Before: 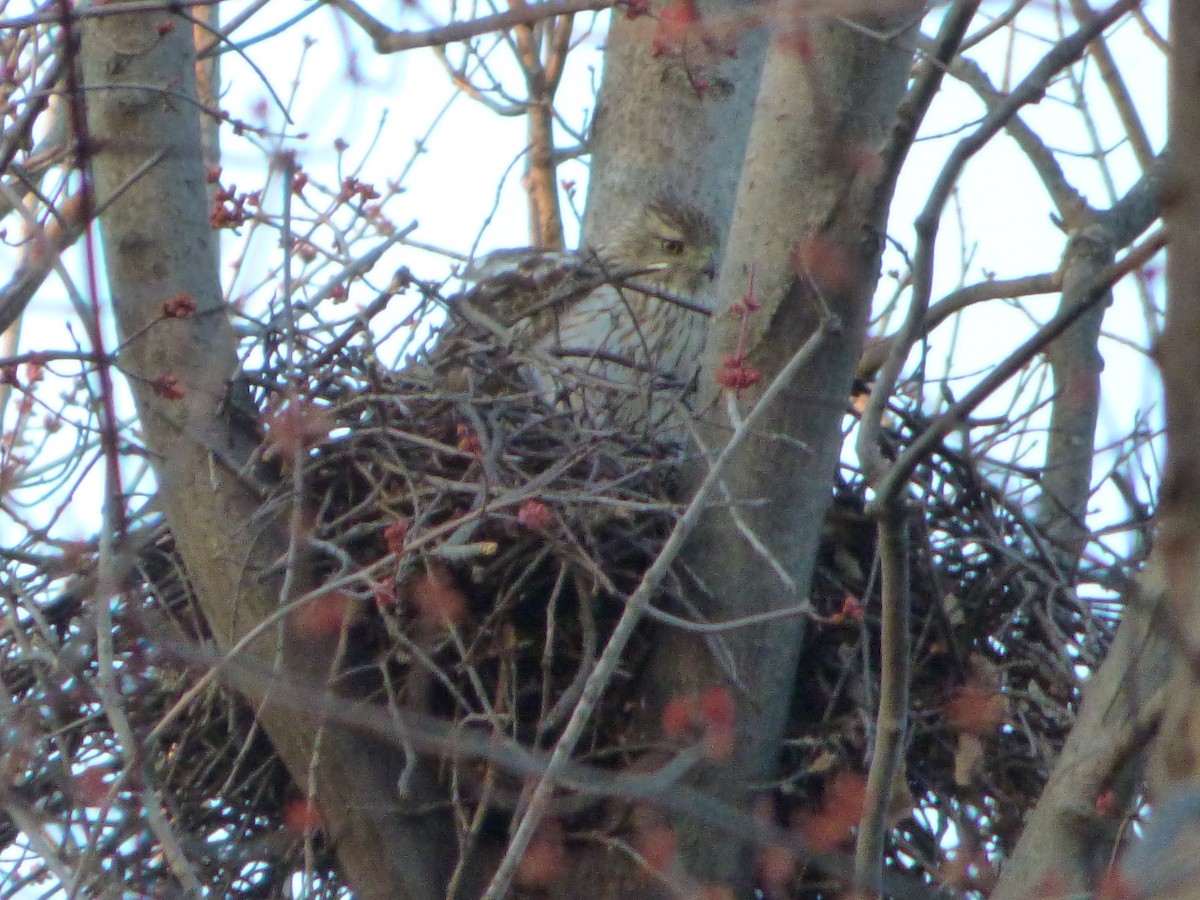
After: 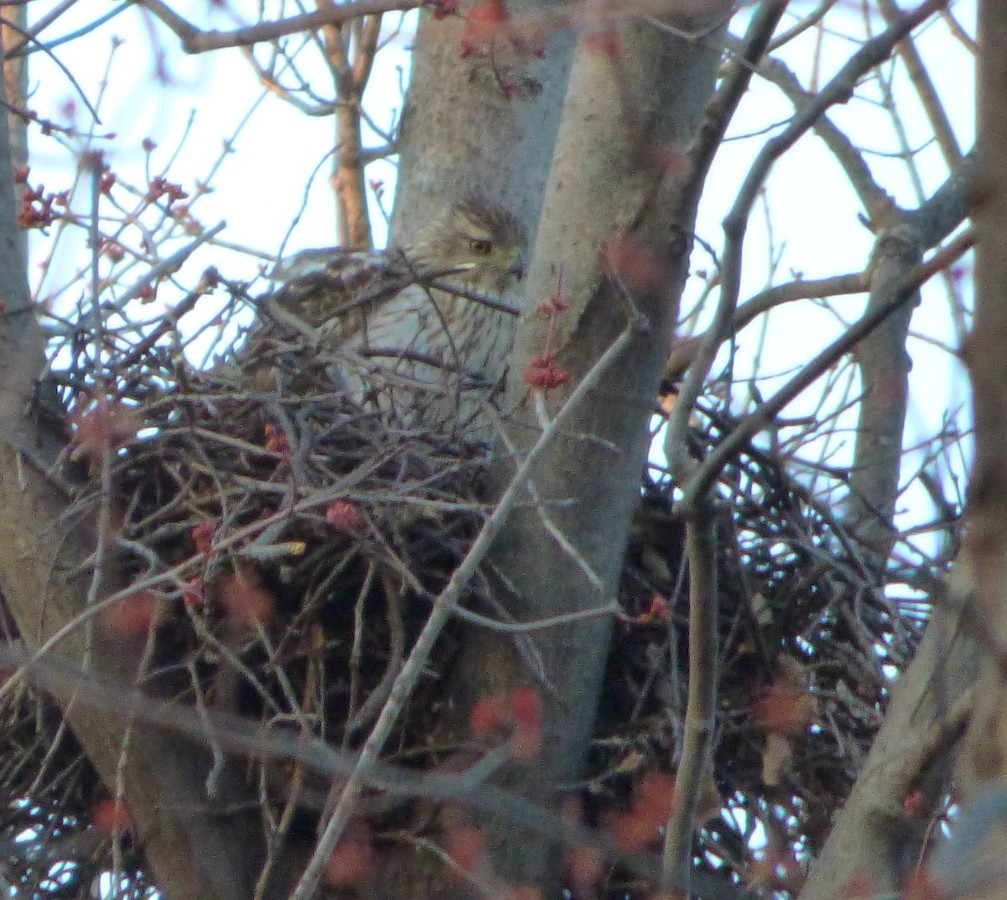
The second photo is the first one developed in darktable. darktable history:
crop: left 16.012%
